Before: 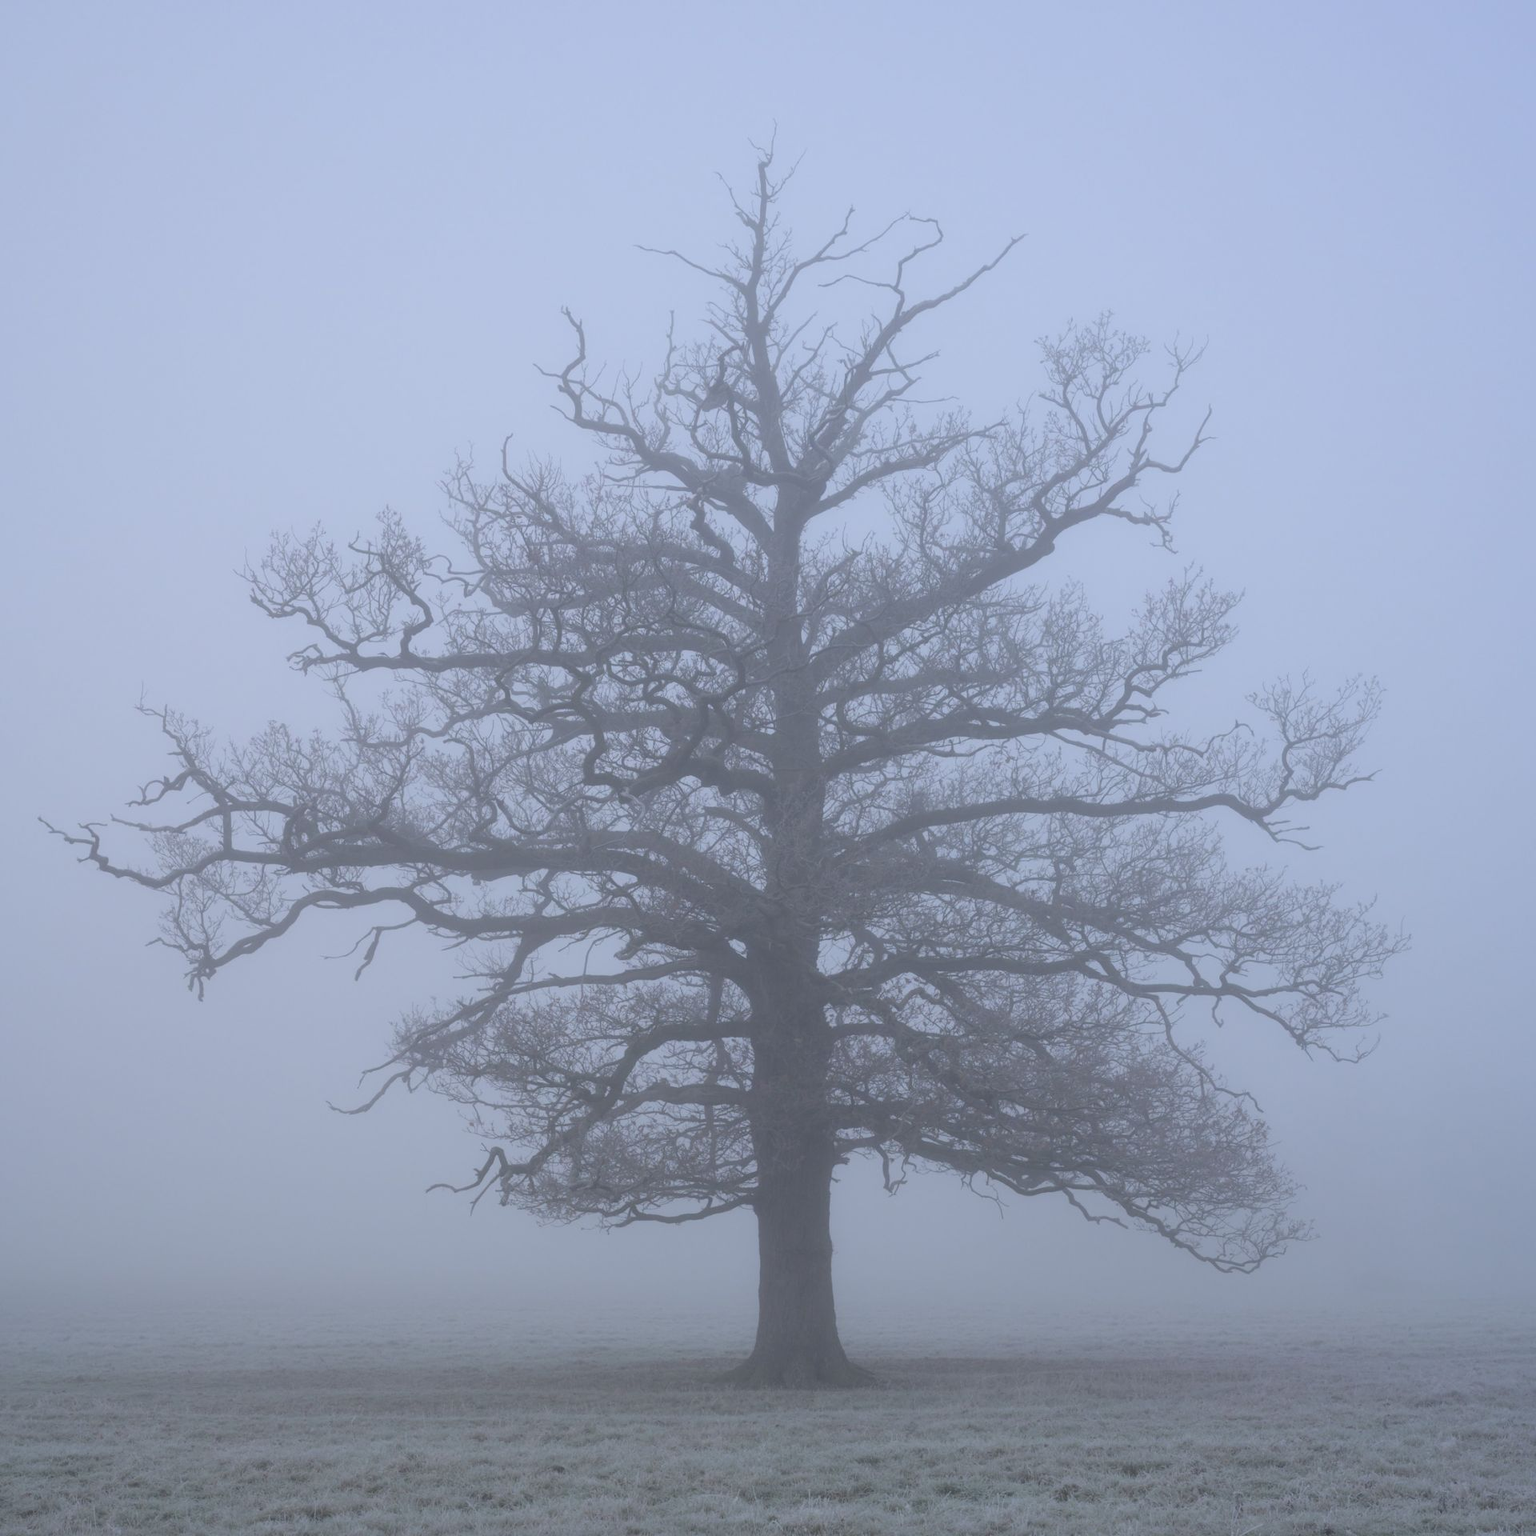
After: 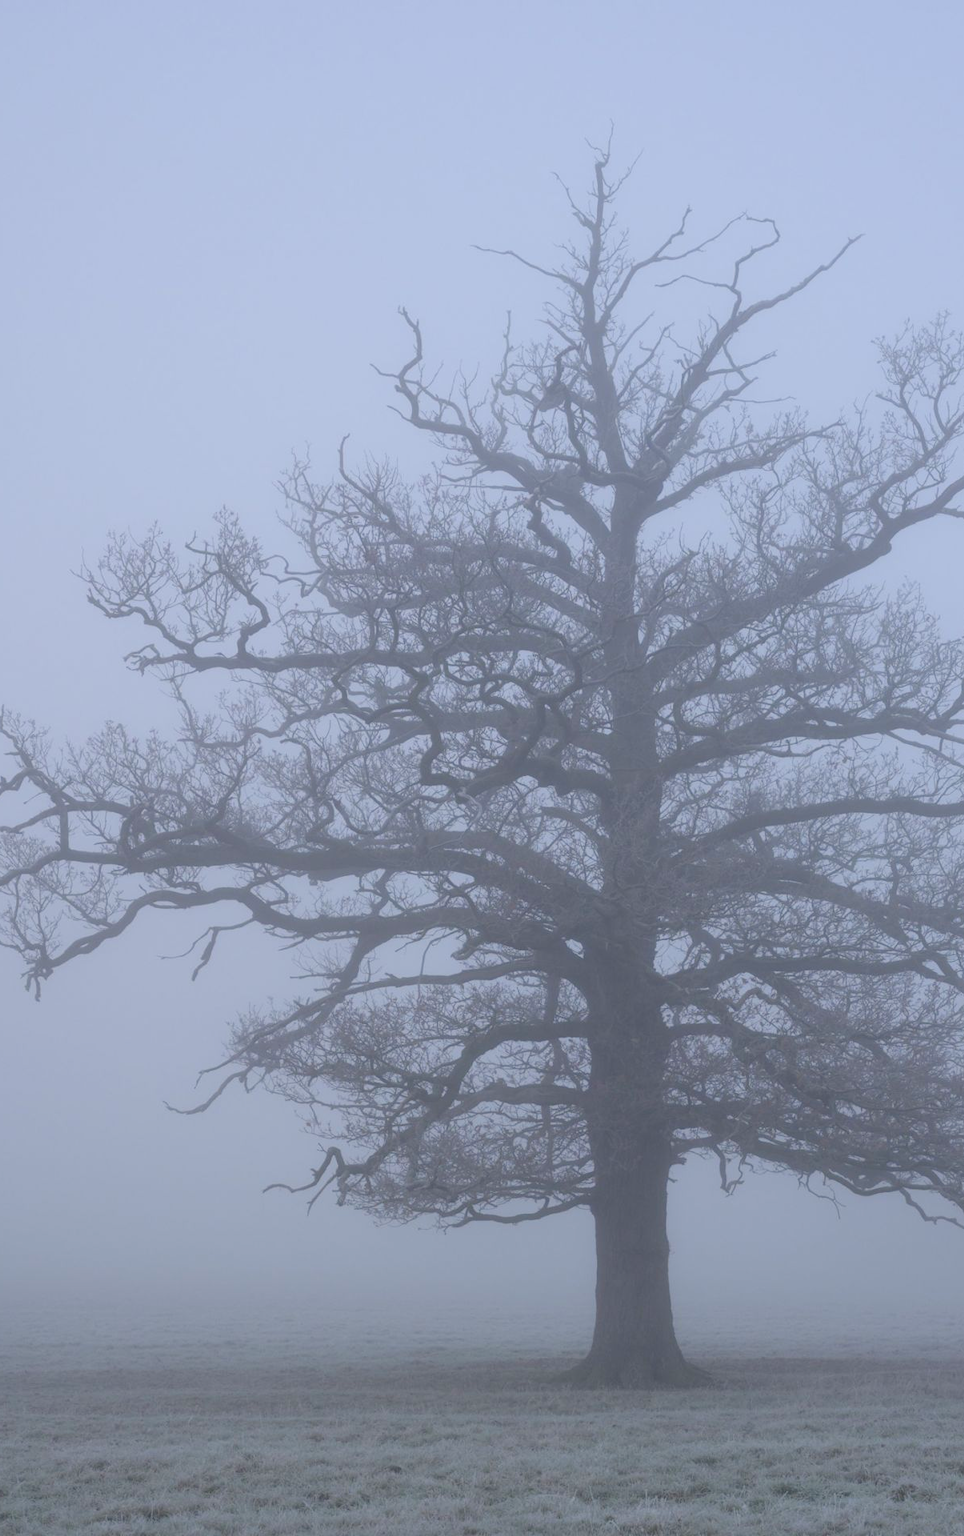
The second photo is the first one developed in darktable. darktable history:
color balance rgb: perceptual saturation grading › global saturation 20%, perceptual saturation grading › highlights -25%, perceptual saturation grading › shadows 25%
crop: left 10.644%, right 26.528%
